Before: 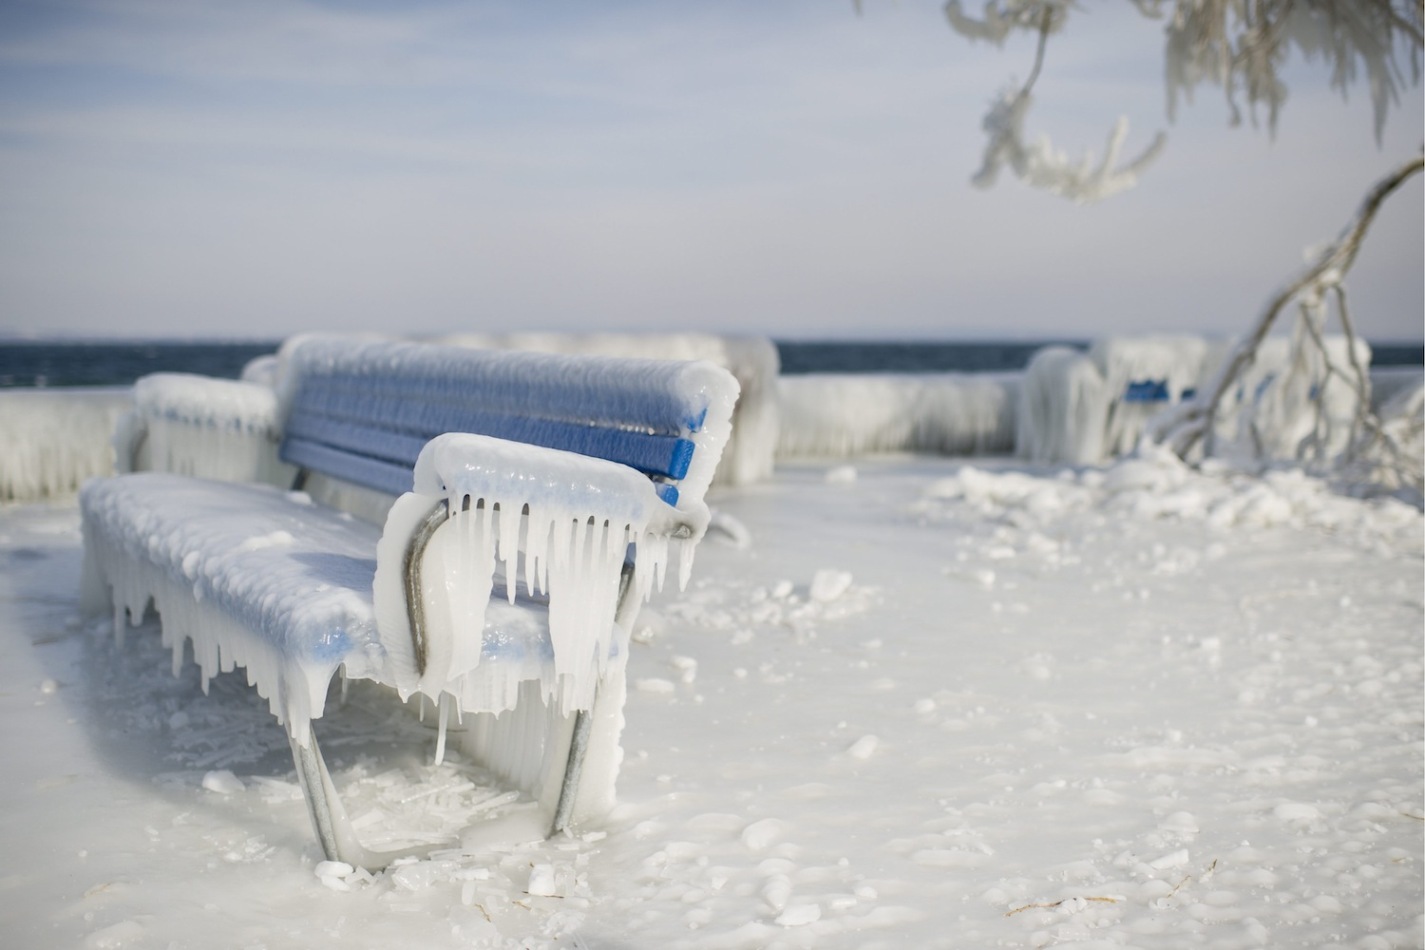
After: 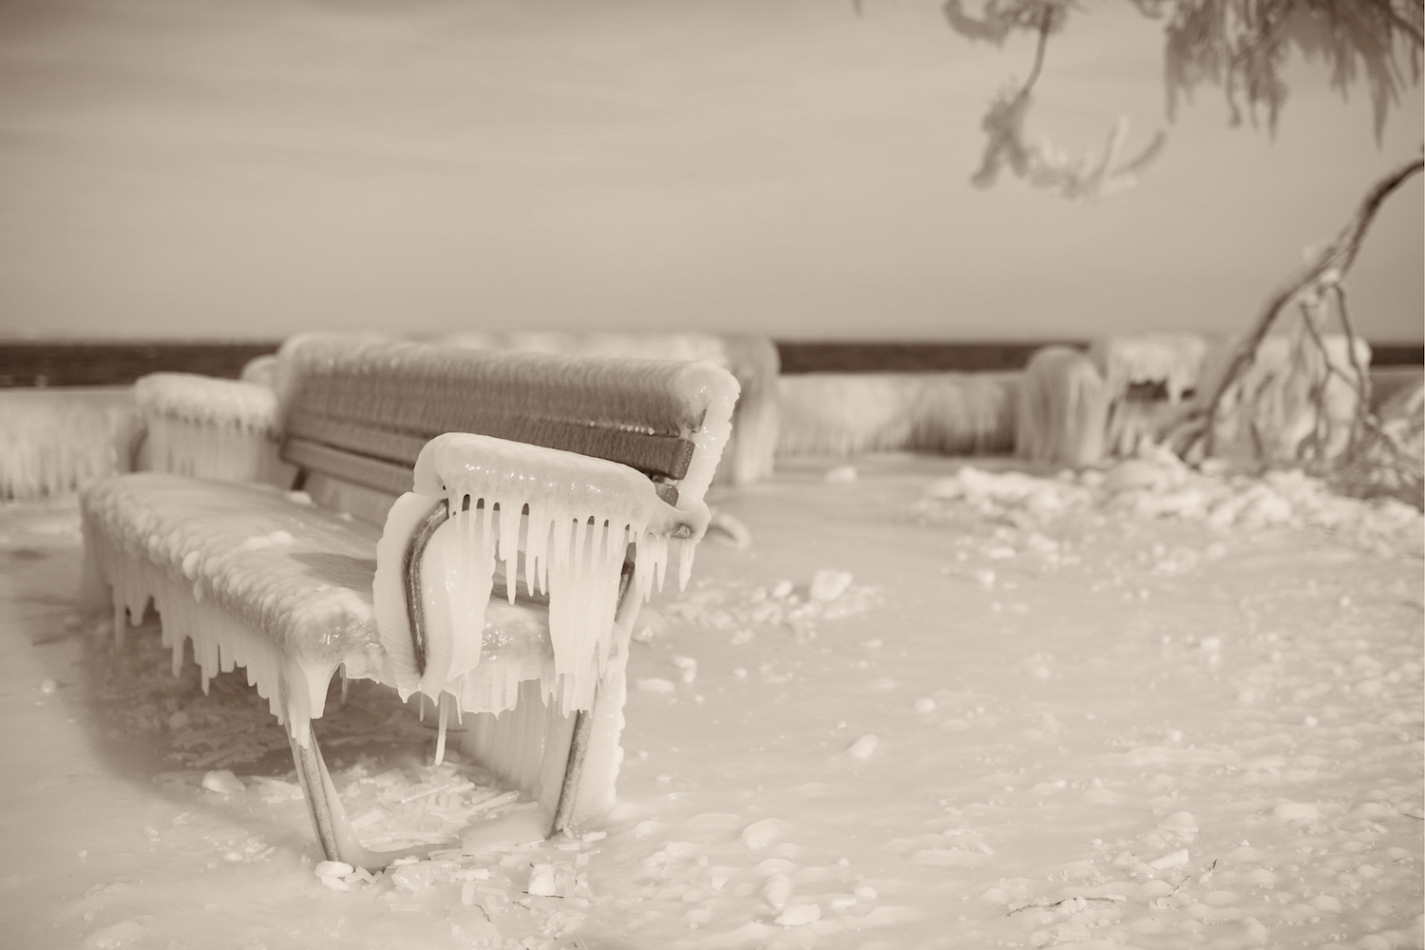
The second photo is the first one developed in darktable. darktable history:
color calibration "N&B": output gray [0.267, 0.423, 0.261, 0], illuminant same as pipeline (D50), adaptation none (bypass)
color balance rgb "Sépia rvb": shadows lift › chroma 4.41%, shadows lift › hue 27°, power › chroma 2.5%, power › hue 70°, highlights gain › chroma 1%, highlights gain › hue 27°, saturation formula JzAzBz (2021)
